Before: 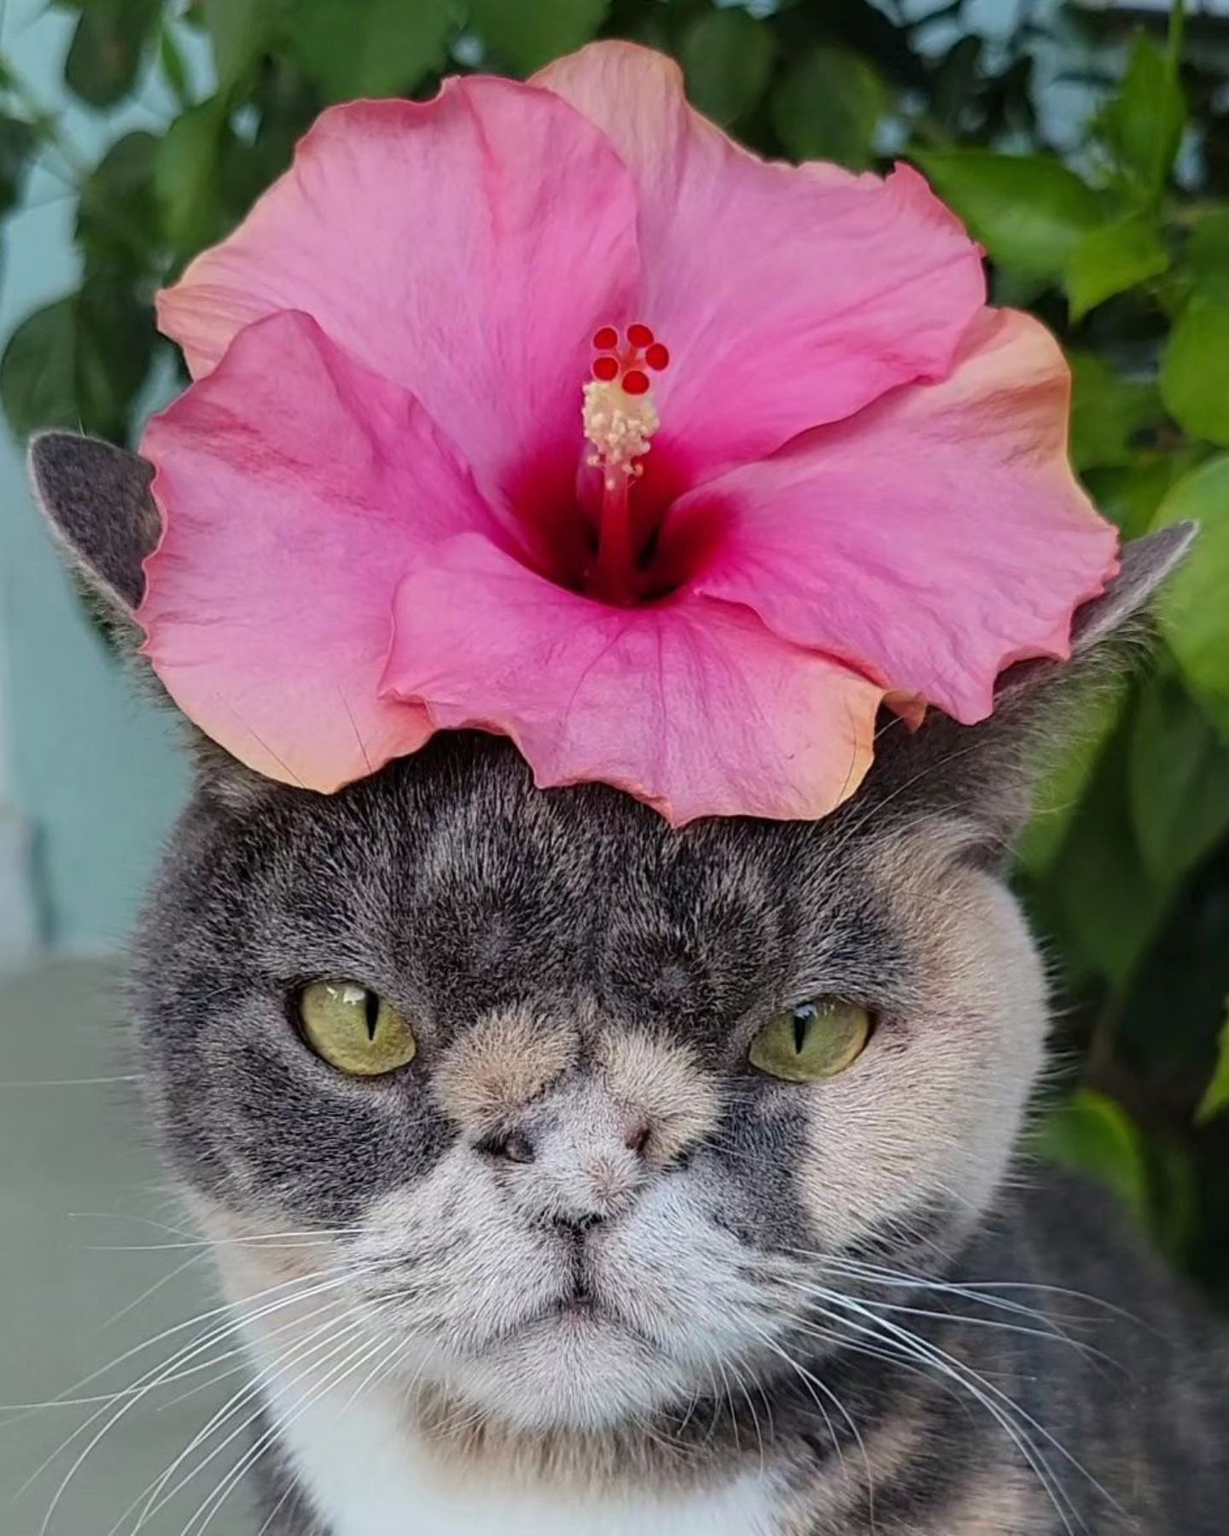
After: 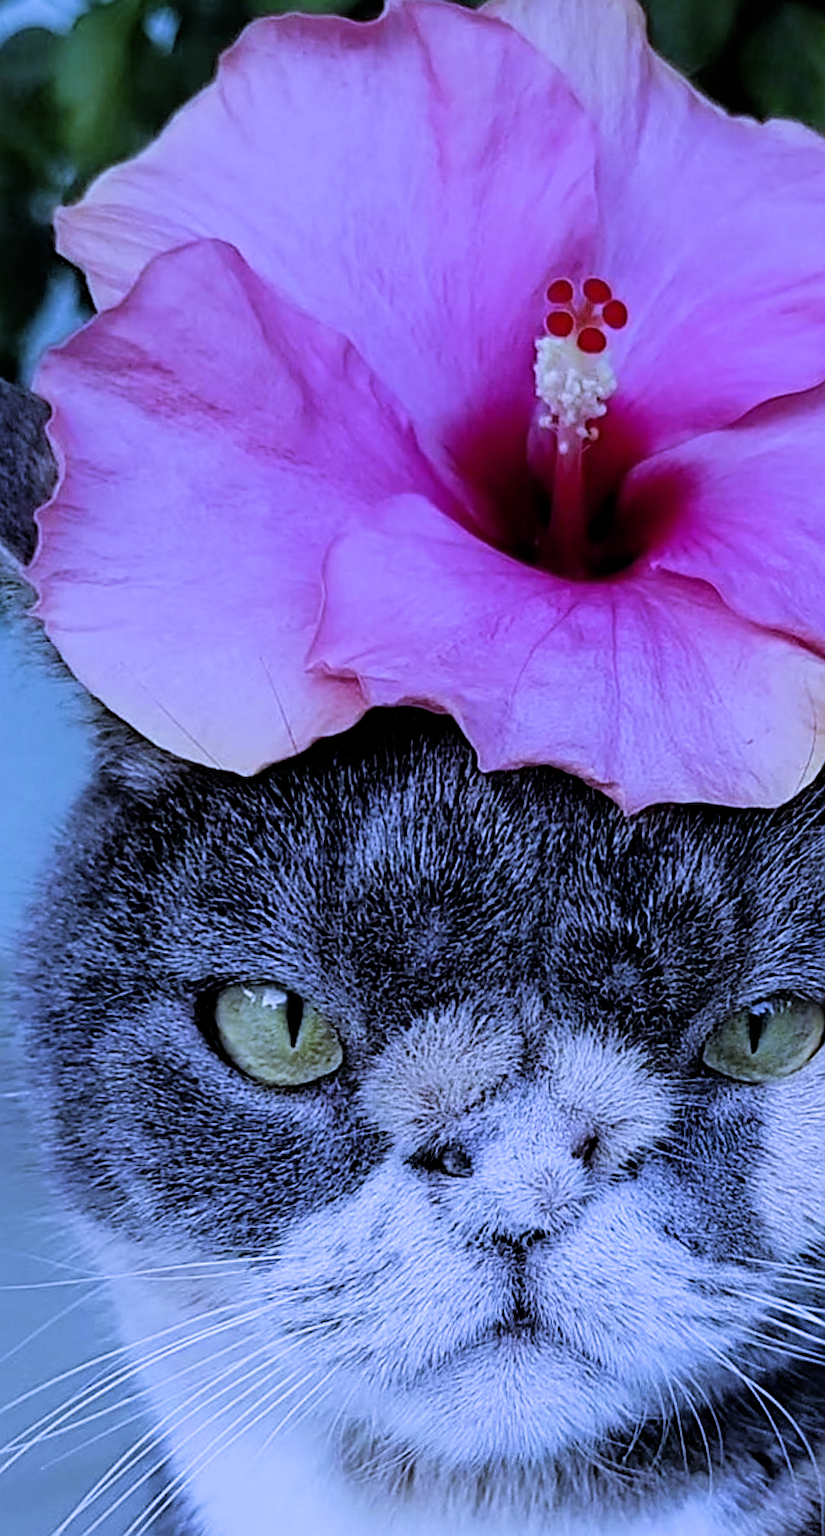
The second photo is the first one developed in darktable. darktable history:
crop: left 10.644%, right 26.528%
white balance: red 0.766, blue 1.537
sharpen: on, module defaults
rotate and perspective: rotation 0.679°, lens shift (horizontal) 0.136, crop left 0.009, crop right 0.991, crop top 0.078, crop bottom 0.95
filmic rgb: black relative exposure -5 EV, white relative exposure 3.2 EV, hardness 3.42, contrast 1.2, highlights saturation mix -30%
